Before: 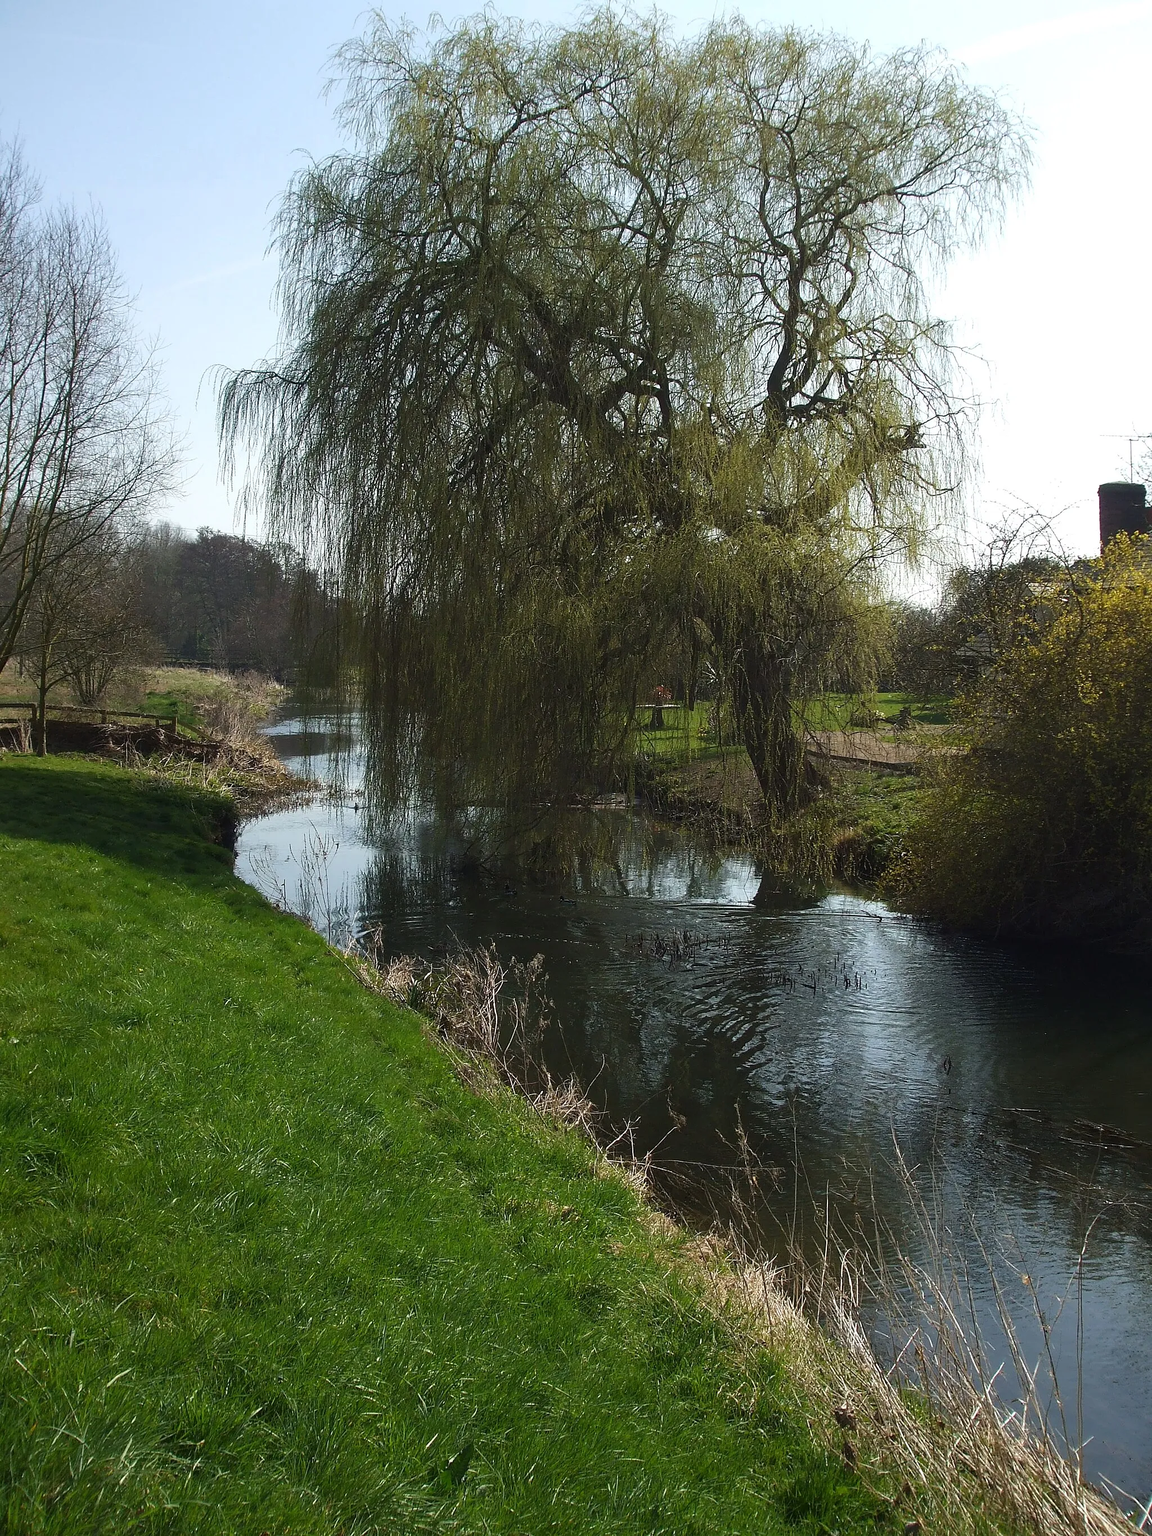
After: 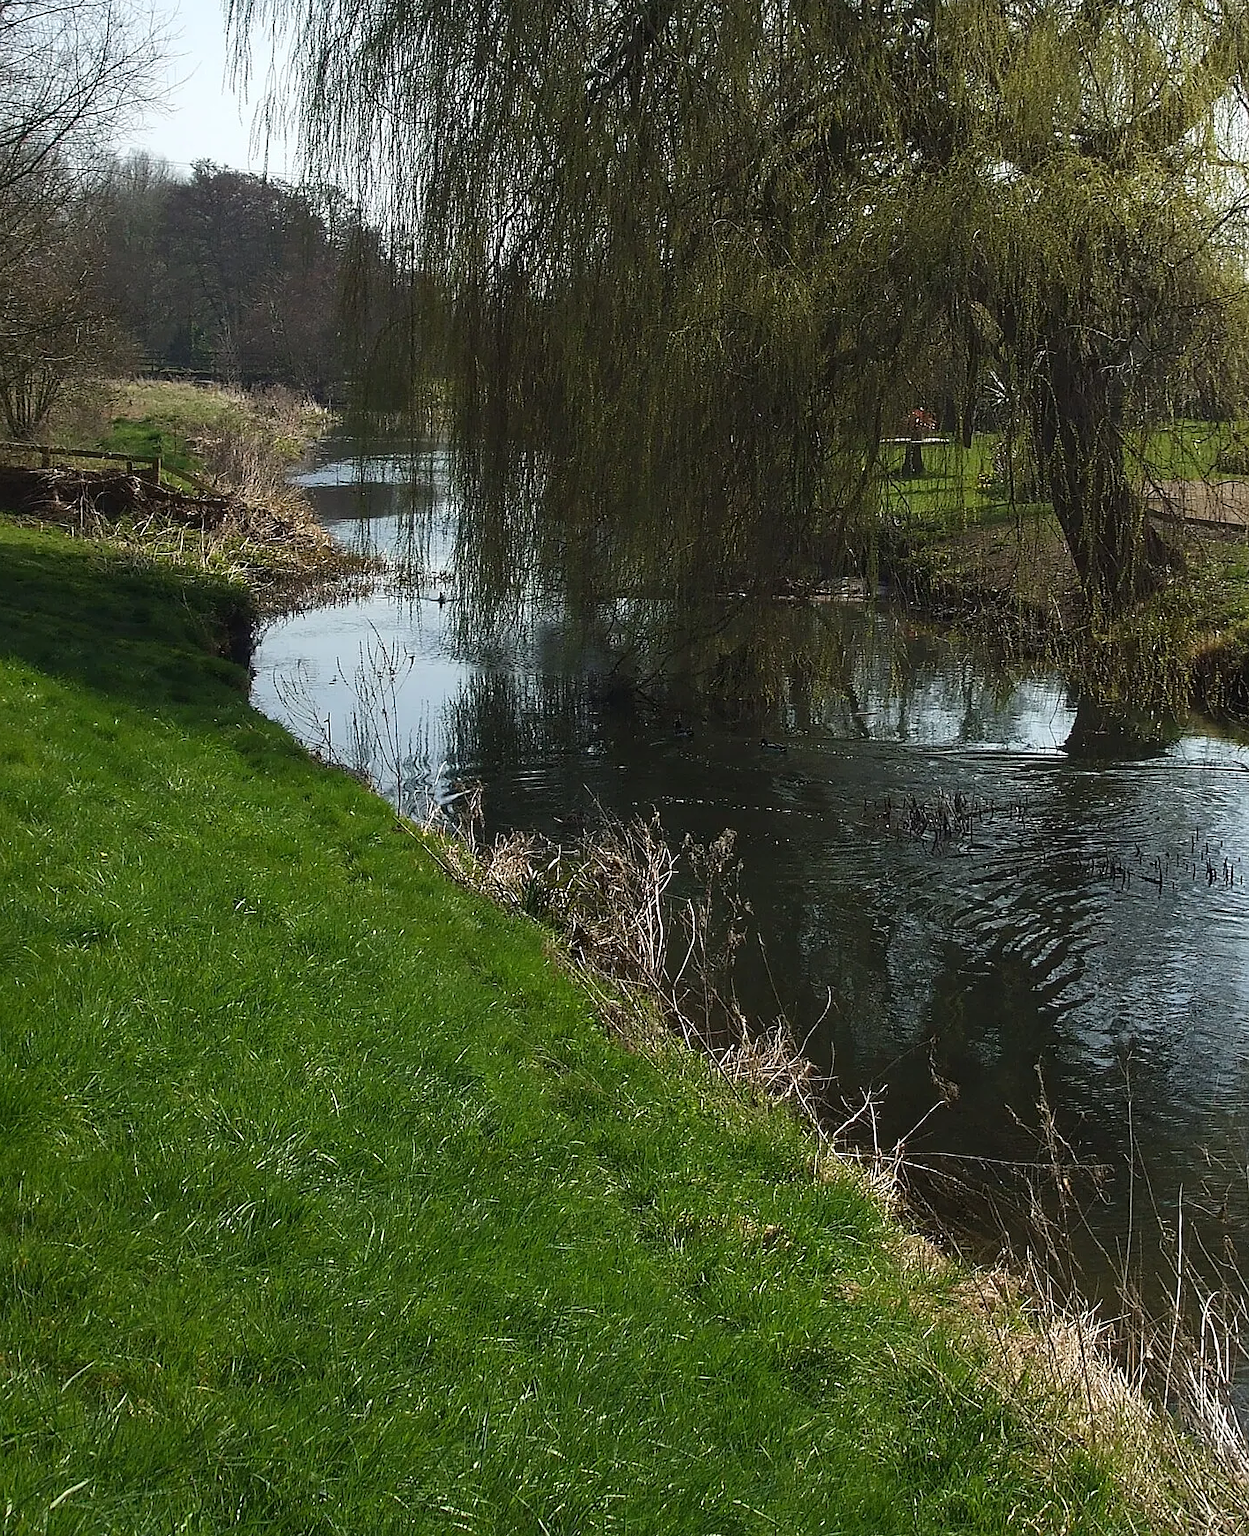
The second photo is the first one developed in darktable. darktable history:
sharpen: amount 0.206
crop: left 6.537%, top 27.717%, right 24.285%, bottom 8.508%
